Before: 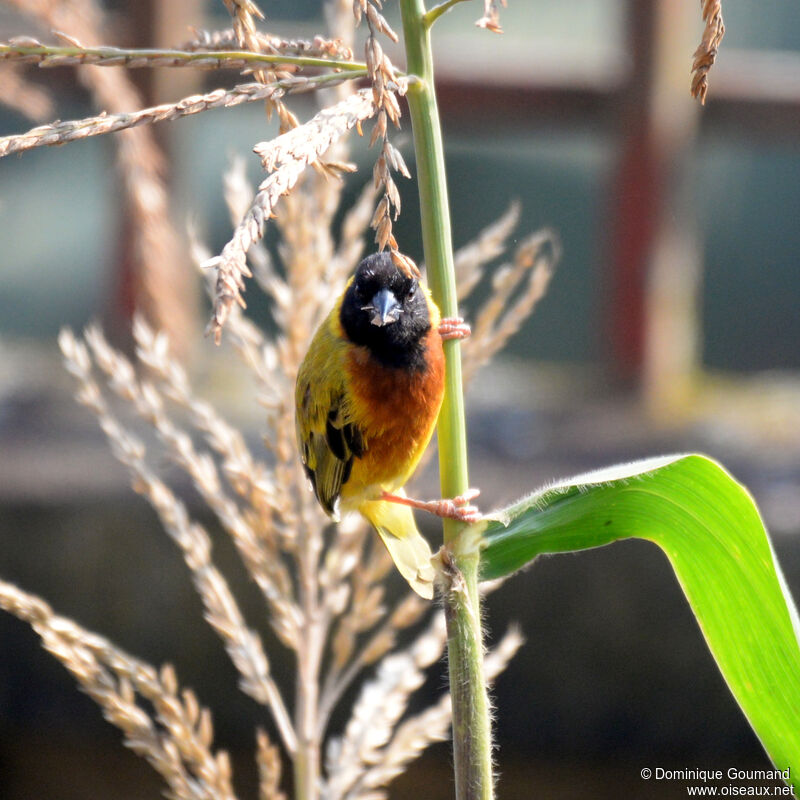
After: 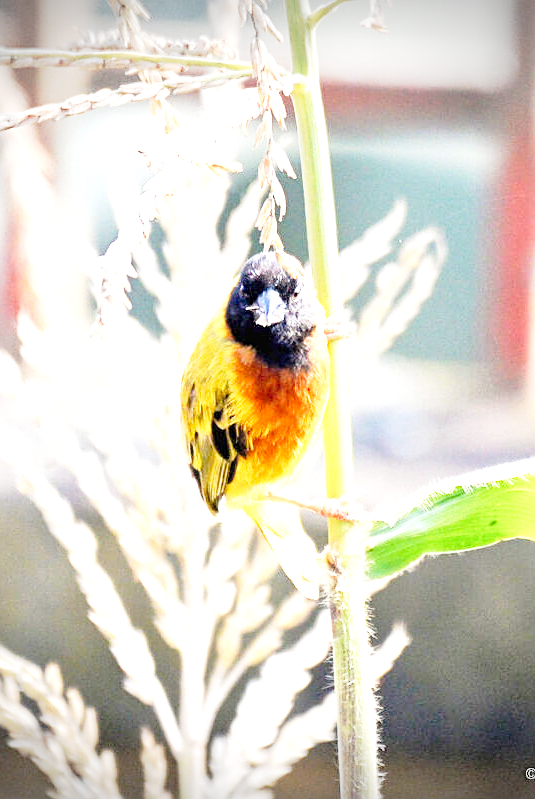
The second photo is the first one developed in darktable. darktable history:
crop and rotate: left 14.461%, right 18.644%
tone equalizer: -8 EV 1.02 EV, -7 EV 0.983 EV, -6 EV 1.04 EV, -5 EV 1.02 EV, -4 EV 0.995 EV, -3 EV 0.747 EV, -2 EV 0.488 EV, -1 EV 0.234 EV, mask exposure compensation -0.494 EV
vignetting: fall-off start 88.93%, fall-off radius 43.12%, width/height ratio 1.156, unbound false
exposure: black level correction 0, exposure 1.745 EV, compensate exposure bias true, compensate highlight preservation false
sharpen: on, module defaults
base curve: curves: ch0 [(0, 0) (0.028, 0.03) (0.121, 0.232) (0.46, 0.748) (0.859, 0.968) (1, 1)], preserve colors none
